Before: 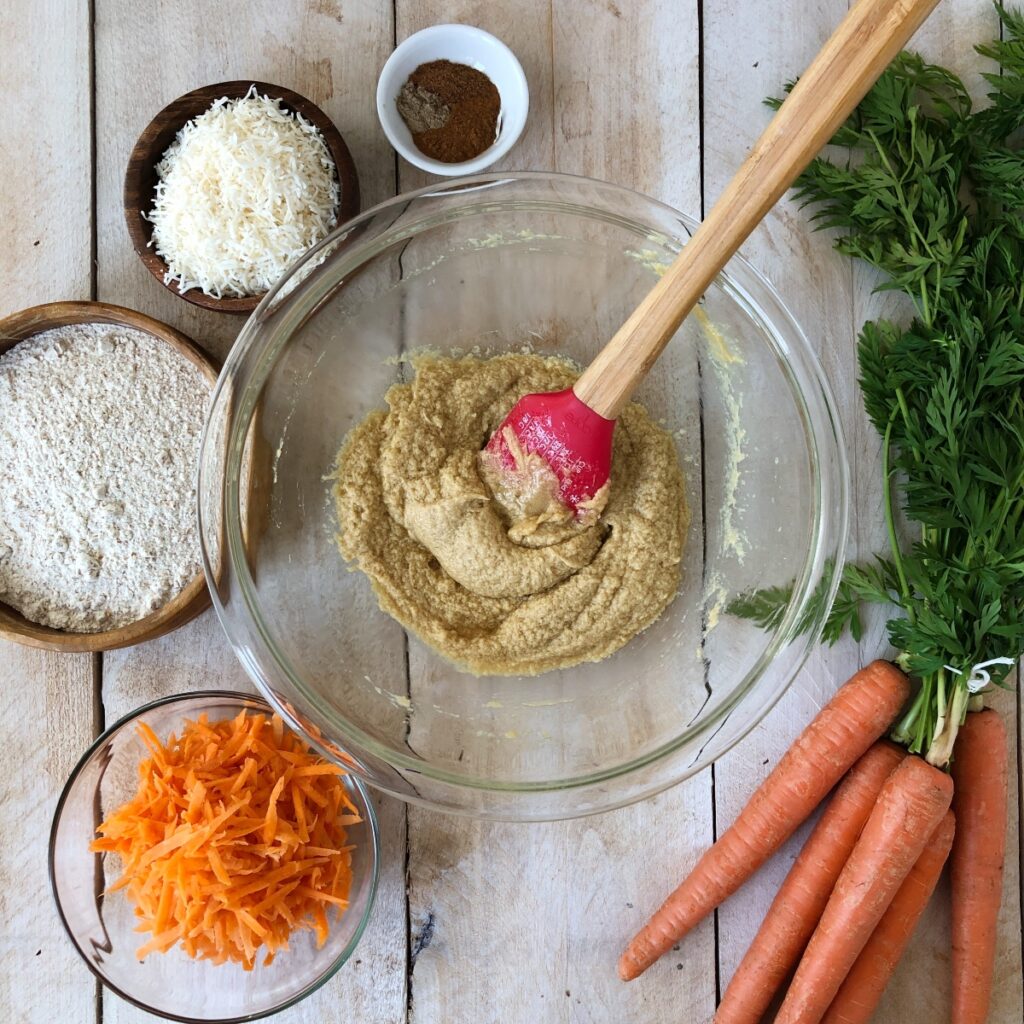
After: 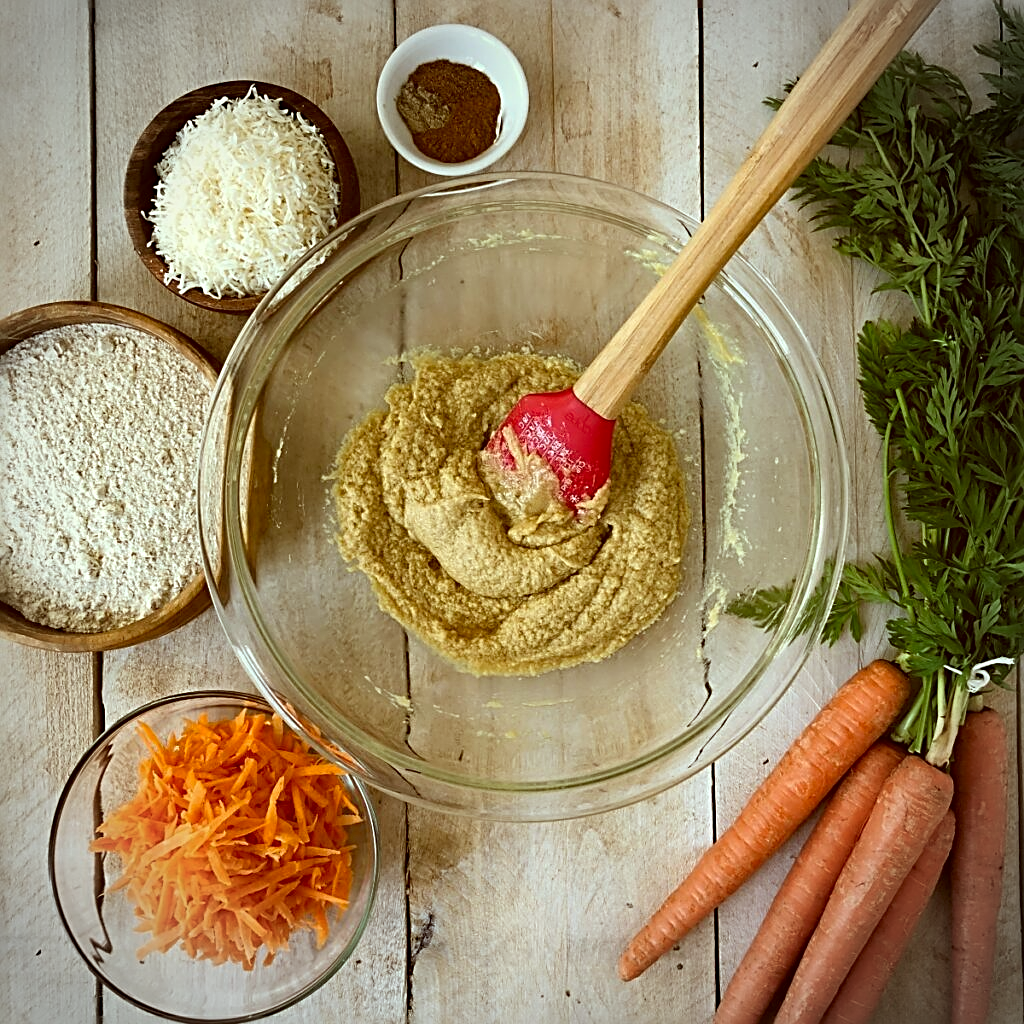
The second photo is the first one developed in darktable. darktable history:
sharpen: radius 2.804, amount 0.708
vignetting: automatic ratio true
color correction: highlights a* -5.28, highlights b* 9.8, shadows a* 9.38, shadows b* 24.68
